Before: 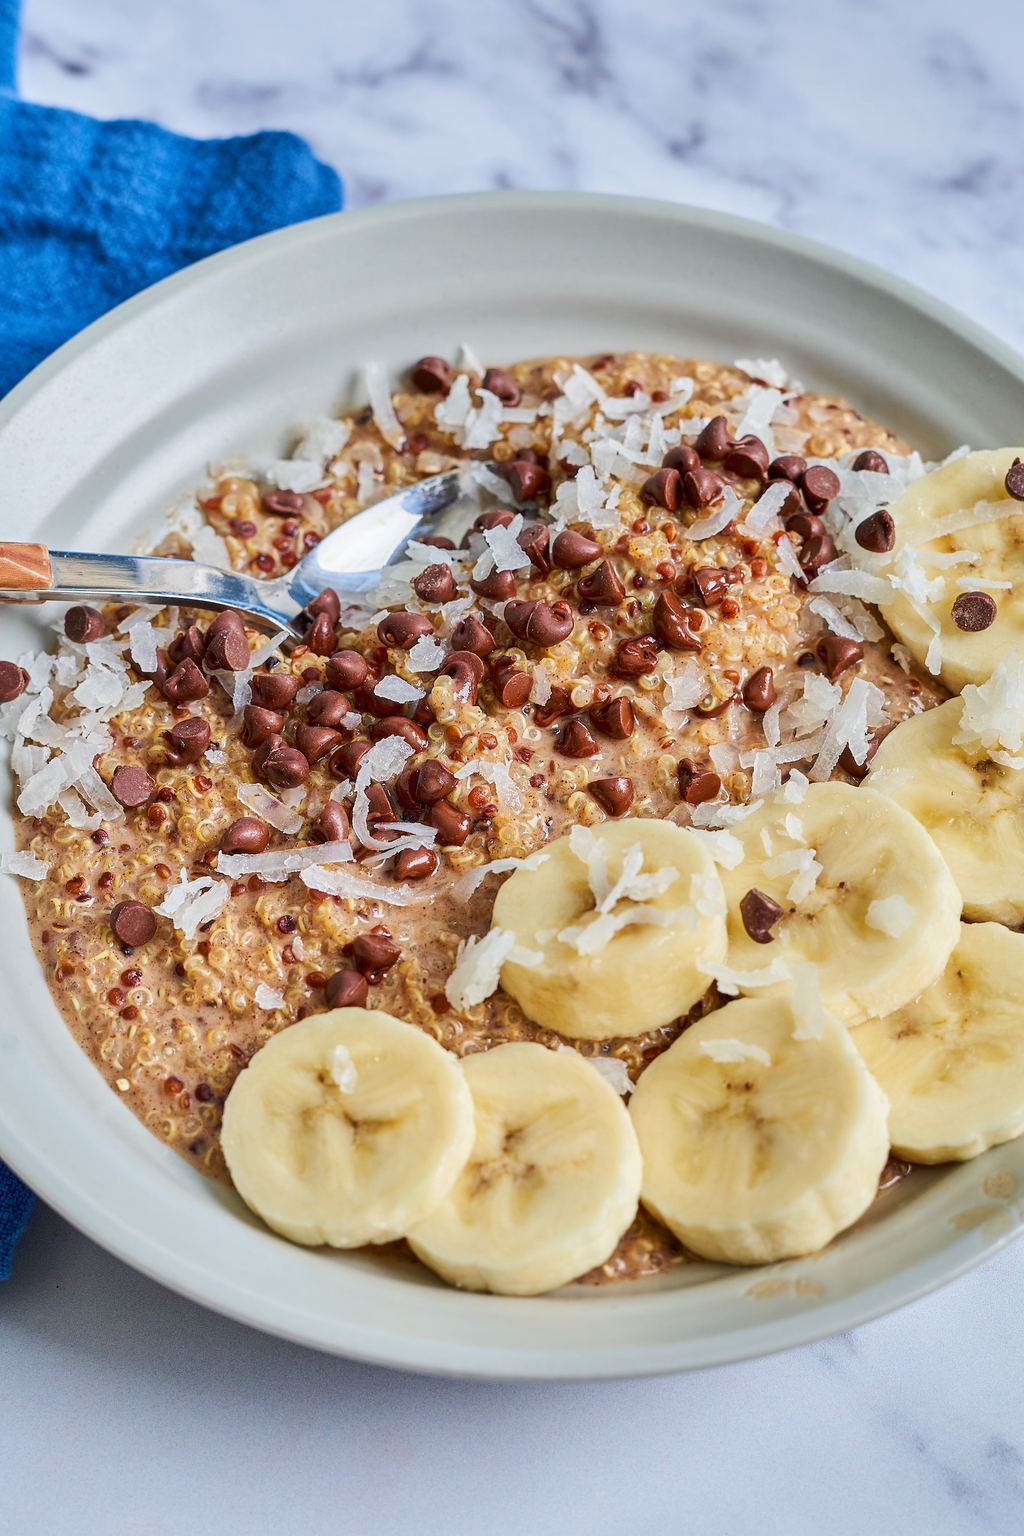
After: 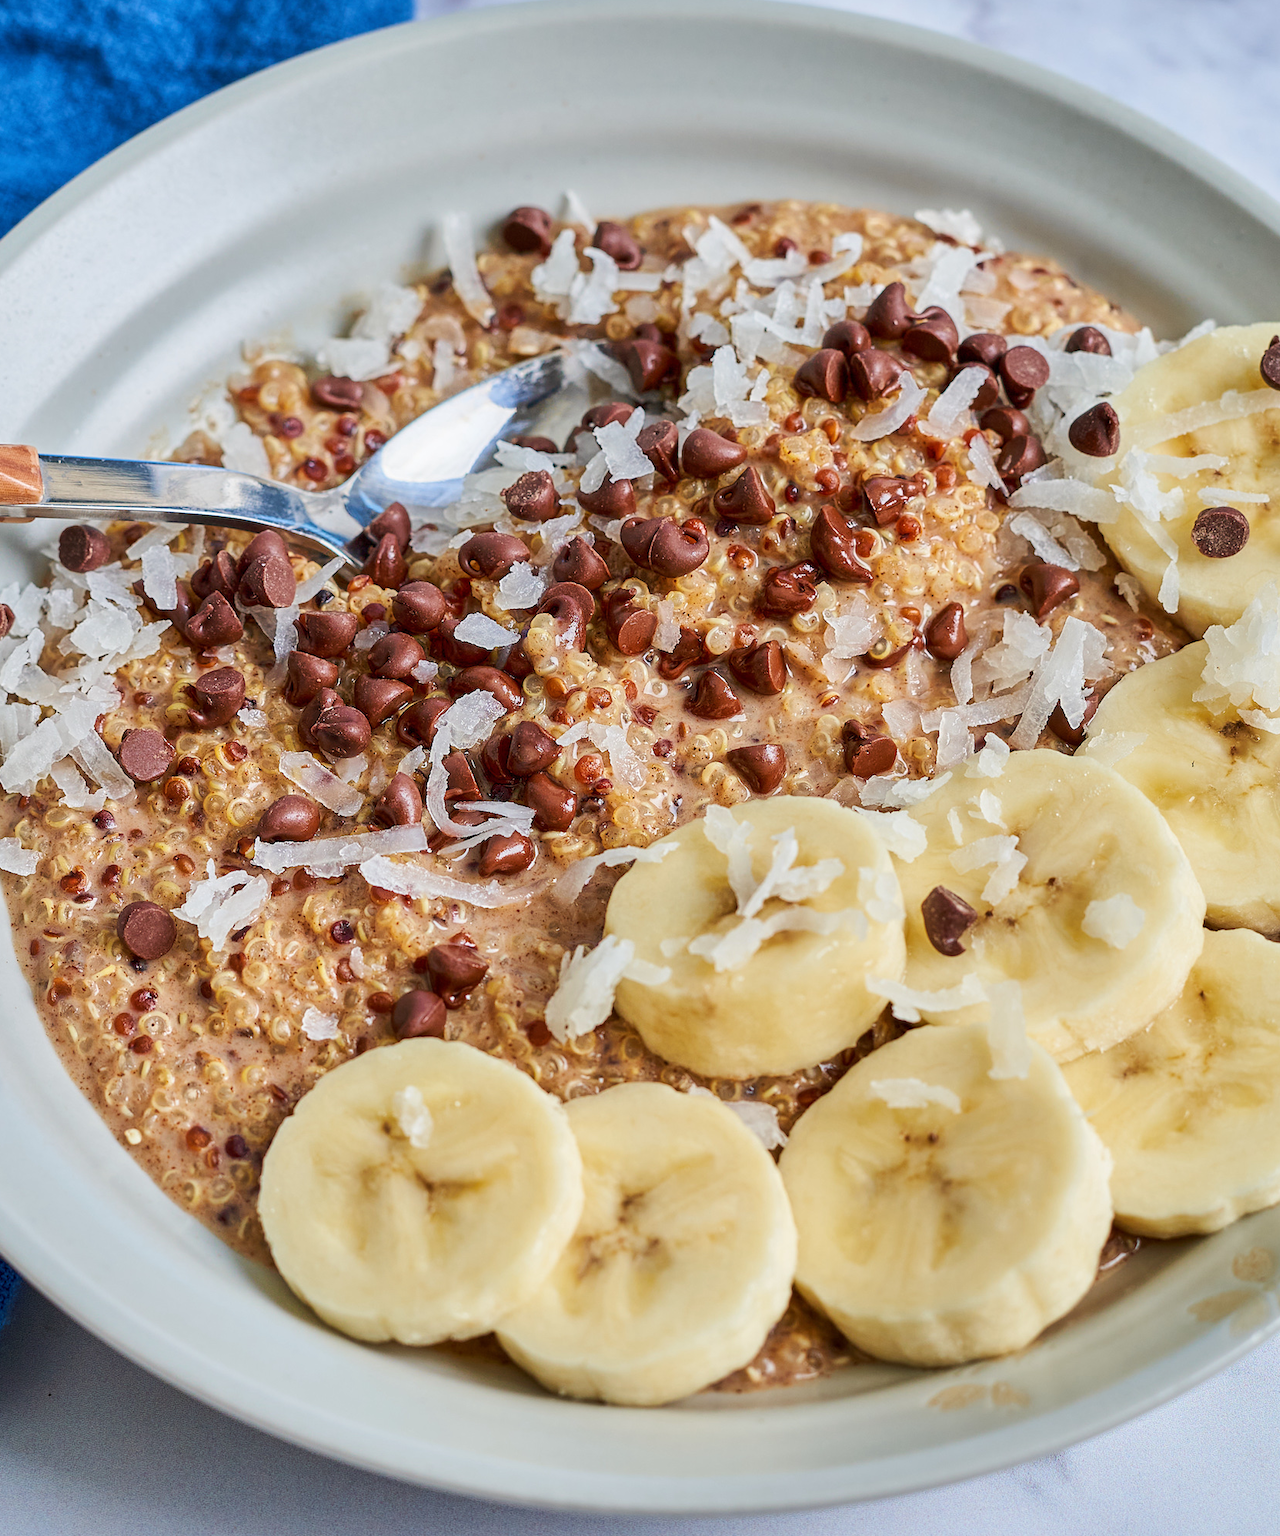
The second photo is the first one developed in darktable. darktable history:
crop and rotate: left 1.894%, top 12.778%, right 0.178%, bottom 8.929%
